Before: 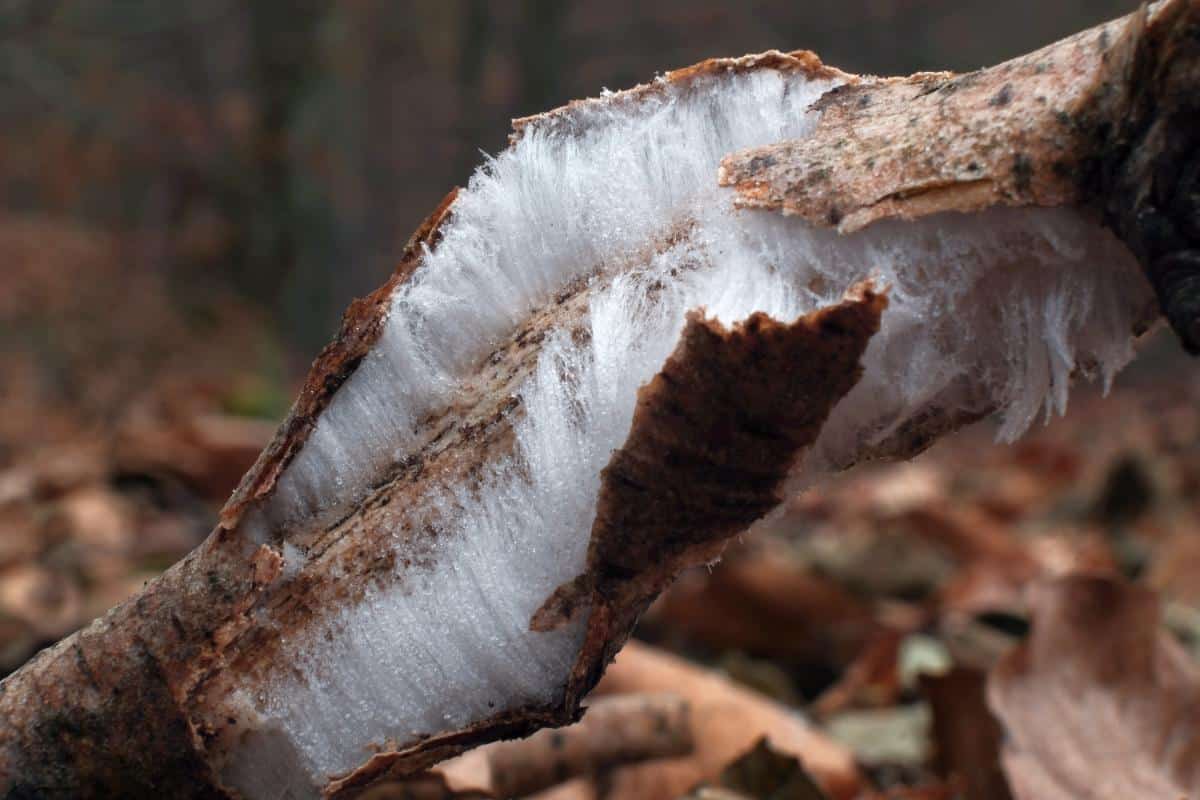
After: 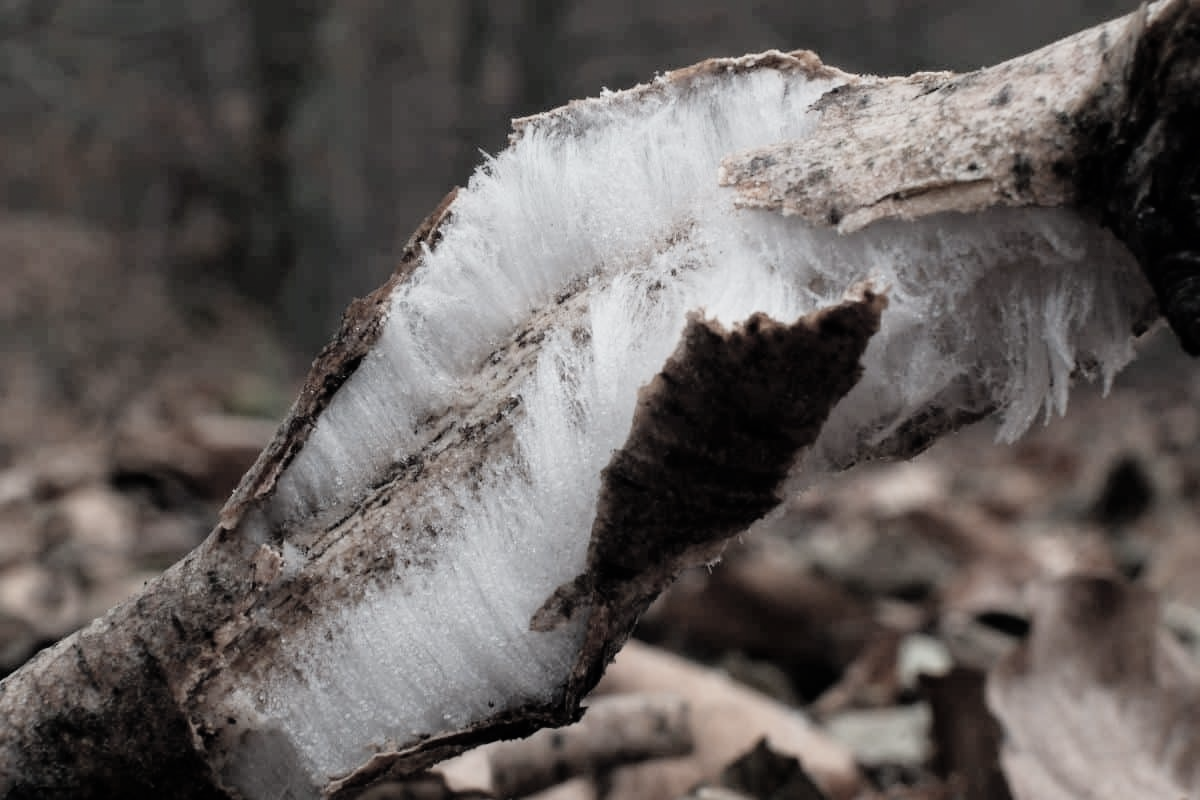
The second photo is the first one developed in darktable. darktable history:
filmic rgb: black relative exposure -7.48 EV, white relative exposure 4.83 EV, hardness 3.4, color science v6 (2022)
levels: levels [0, 0.435, 0.917]
color correction: saturation 0.3
